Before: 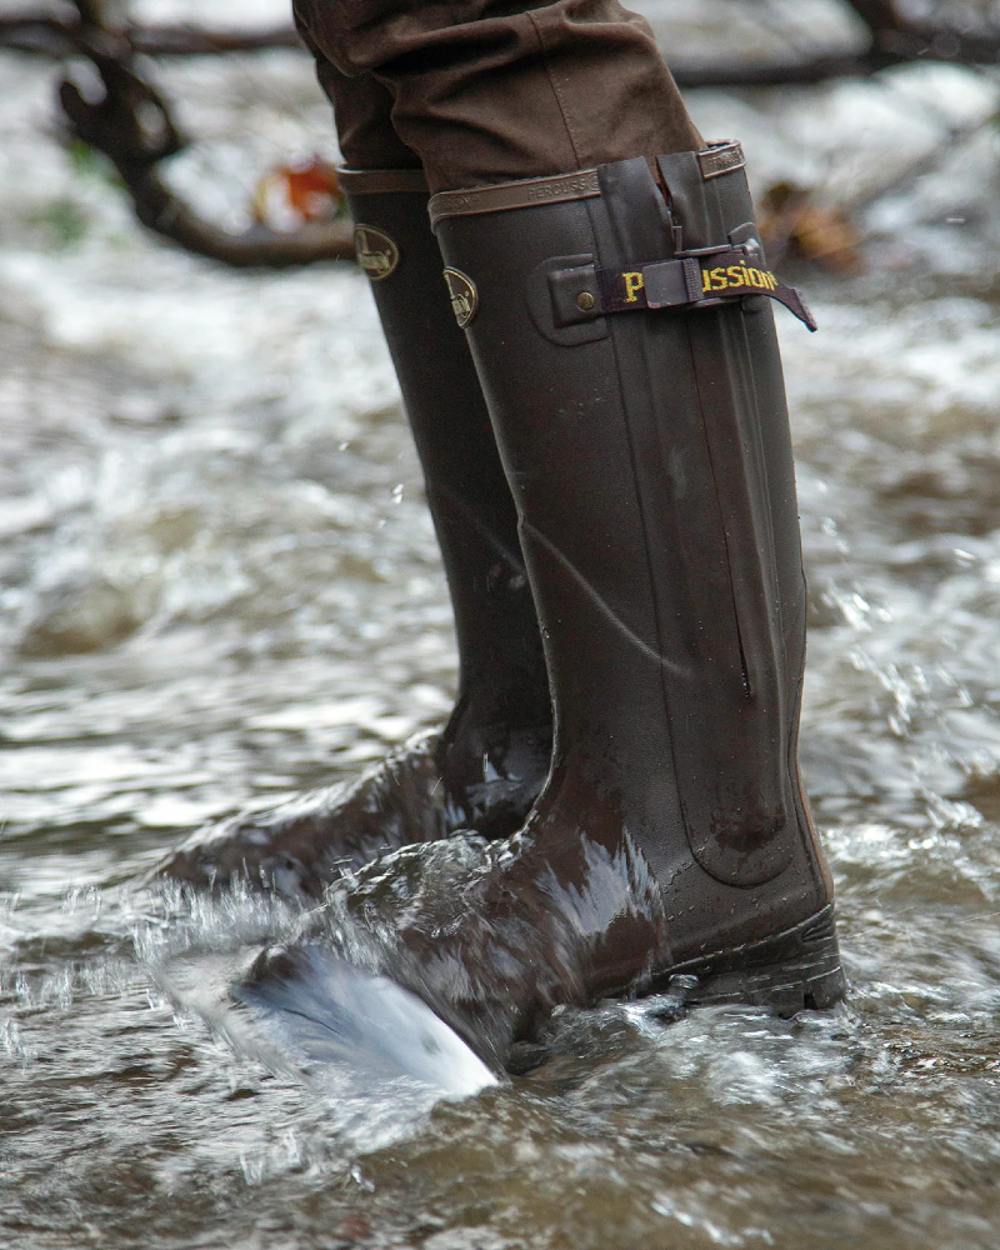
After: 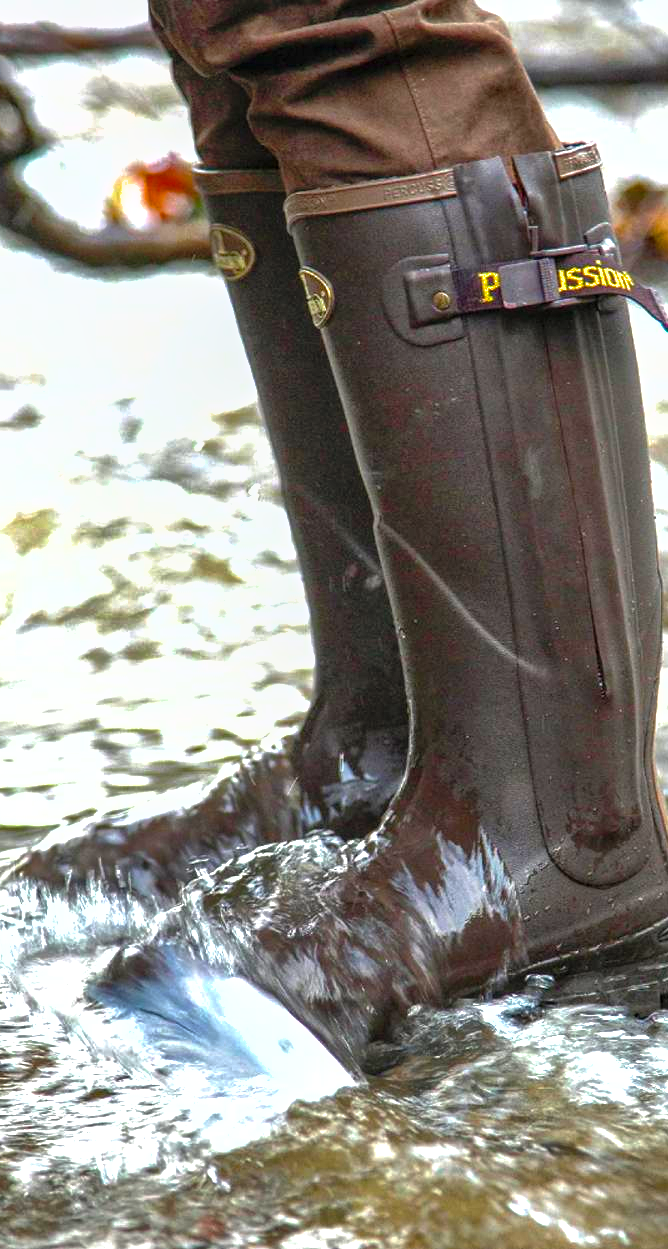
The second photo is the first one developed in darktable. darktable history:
local contrast: on, module defaults
color balance rgb: linear chroma grading › global chroma 10.508%, perceptual saturation grading › global saturation 29.396%, perceptual brilliance grading › global brilliance -18.36%, perceptual brilliance grading › highlights 29.195%, global vibrance 20%
levels: levels [0, 0.394, 0.787]
exposure: exposure 0.203 EV, compensate highlight preservation false
crop and rotate: left 14.457%, right 18.681%
shadows and highlights: on, module defaults
